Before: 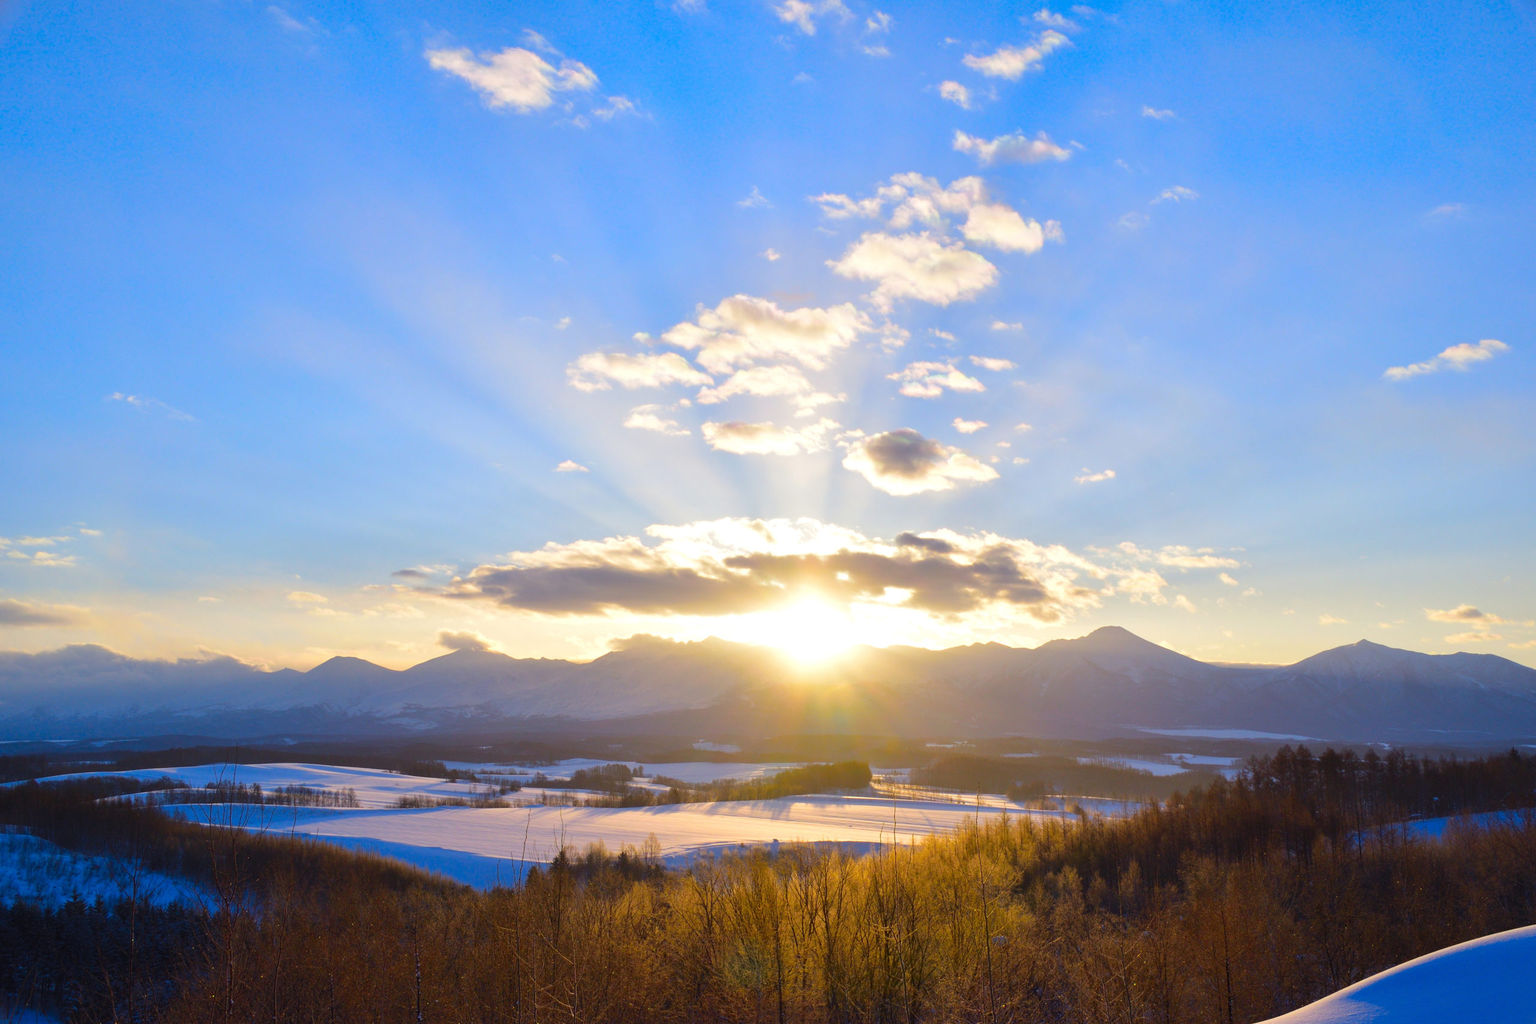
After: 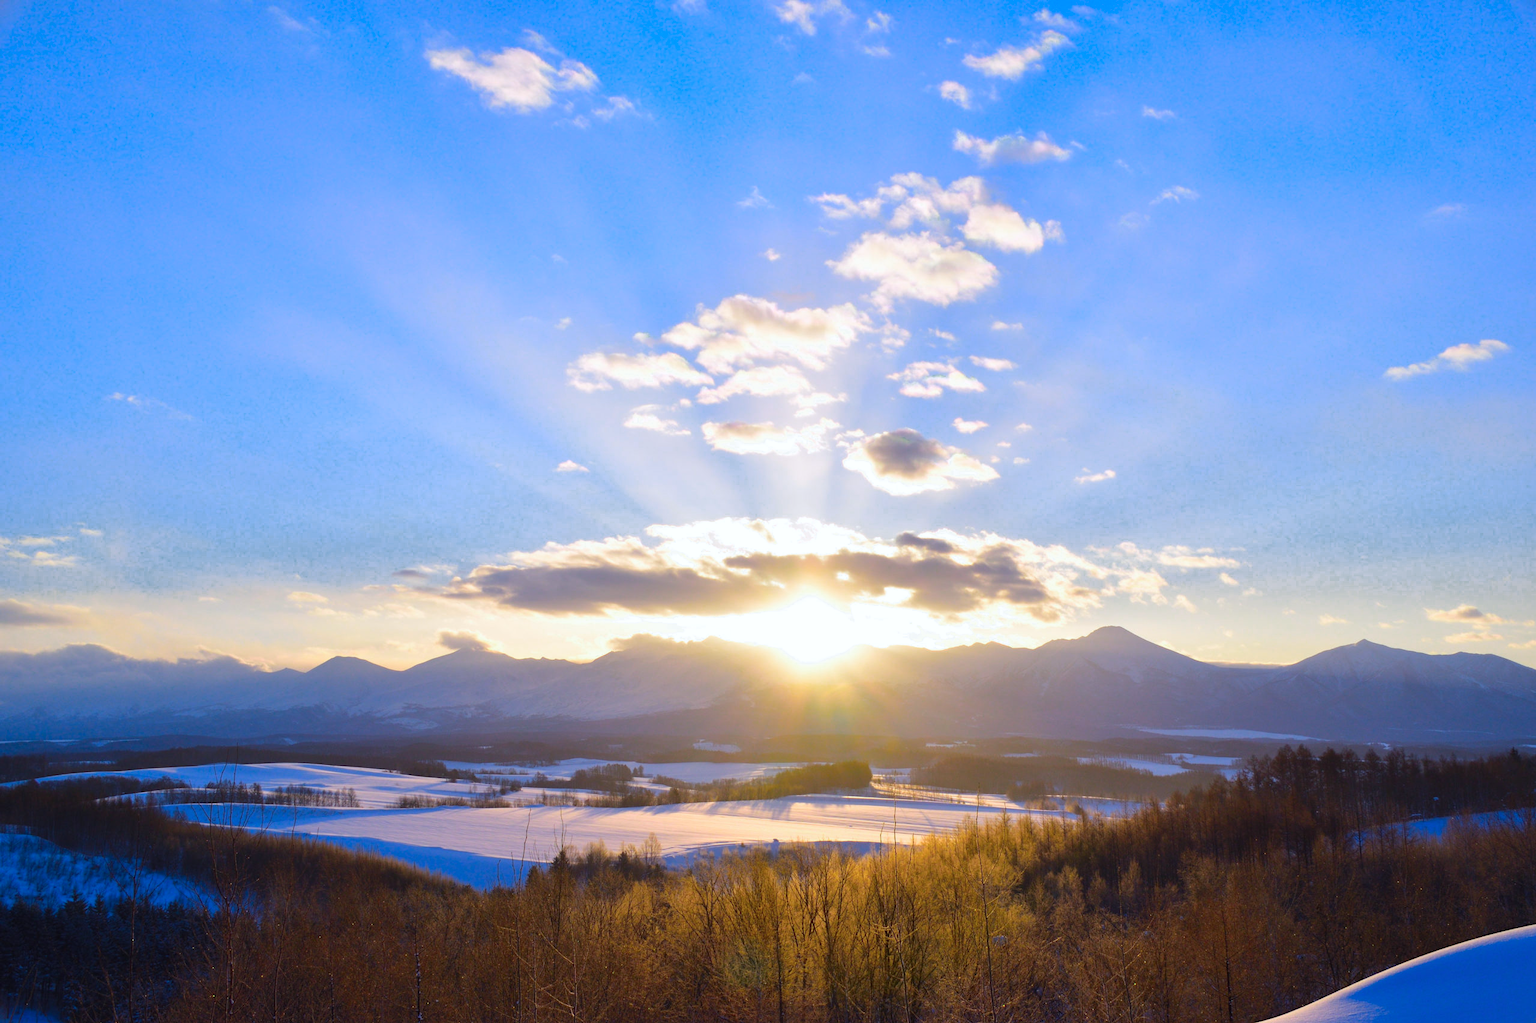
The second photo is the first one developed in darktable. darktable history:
color zones: curves: ch0 [(0.25, 0.5) (0.636, 0.25) (0.75, 0.5)]
color calibration: illuminant as shot in camera, x 0.358, y 0.373, temperature 4628.91 K
base curve: curves: ch0 [(0, 0) (0.297, 0.298) (1, 1)], preserve colors none
